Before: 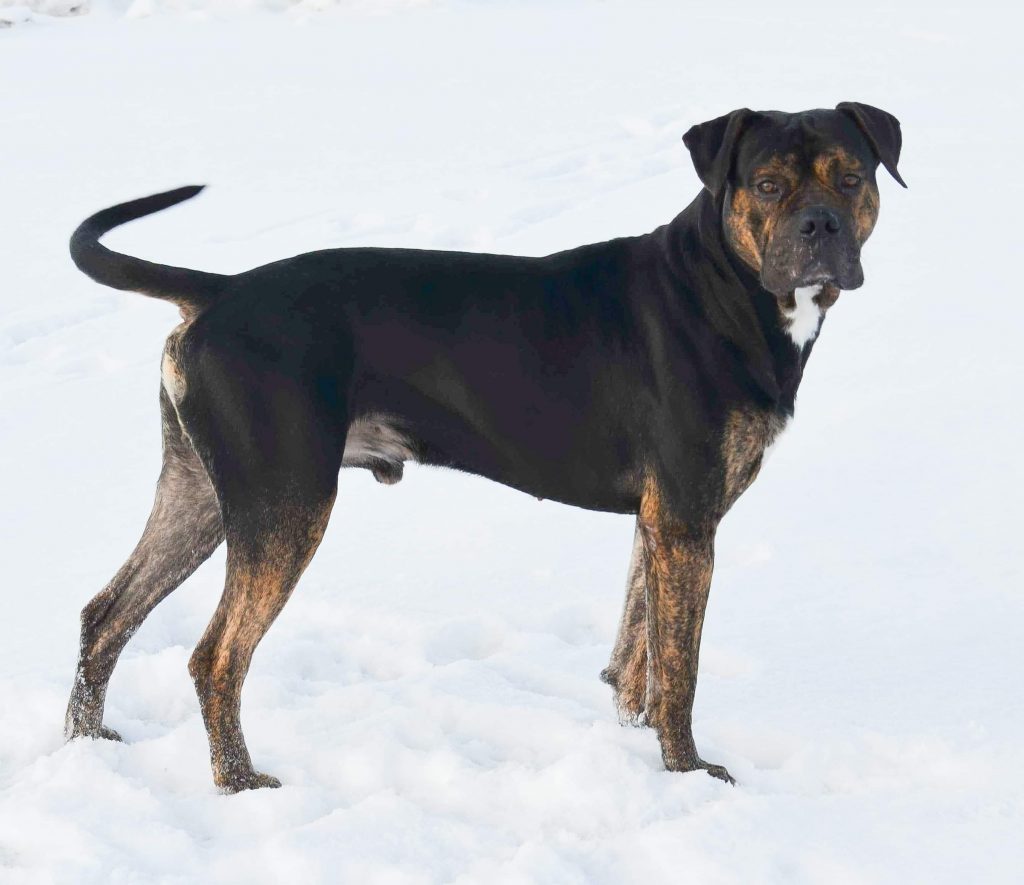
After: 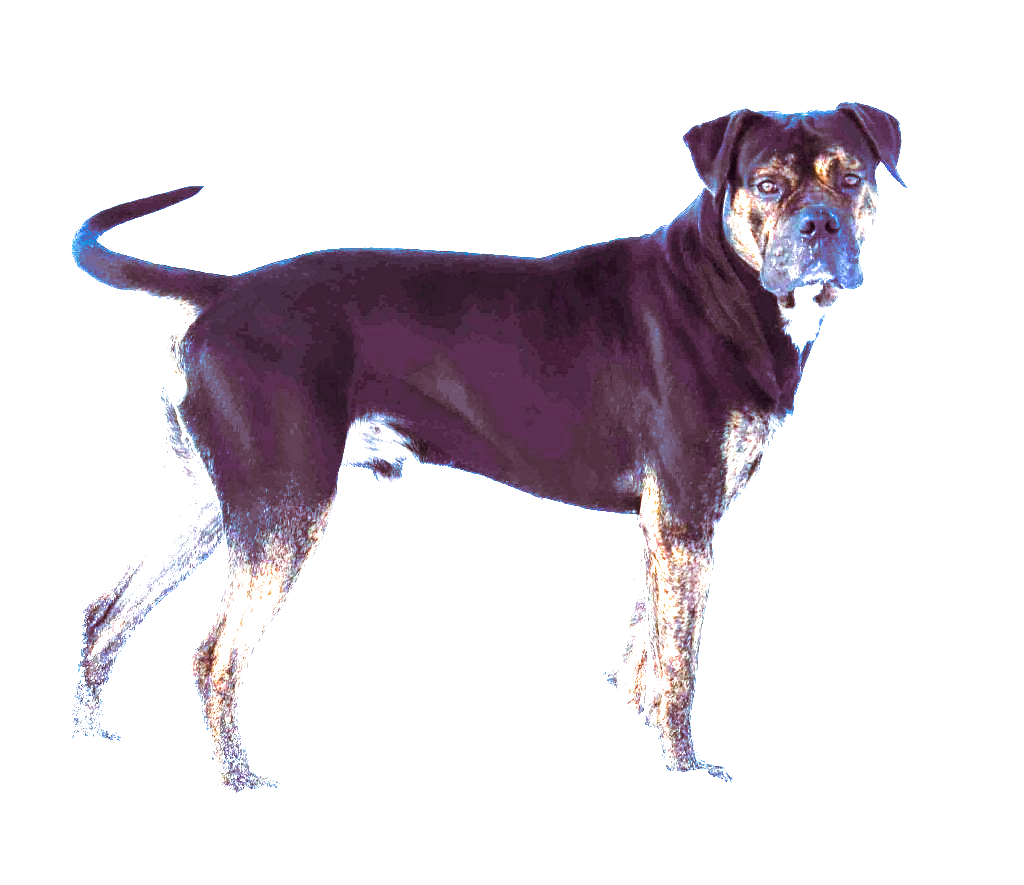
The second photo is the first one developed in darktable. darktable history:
tone equalizer: -8 EV -0.417 EV, -7 EV -0.389 EV, -6 EV -0.333 EV, -5 EV -0.222 EV, -3 EV 0.222 EV, -2 EV 0.333 EV, -1 EV 0.389 EV, +0 EV 0.417 EV, edges refinement/feathering 500, mask exposure compensation -1.57 EV, preserve details no
color calibration: illuminant custom, x 0.39, y 0.392, temperature 3856.94 K
color balance rgb: global offset › luminance -0.37%, perceptual saturation grading › highlights -17.77%, perceptual saturation grading › mid-tones 33.1%, perceptual saturation grading › shadows 50.52%, perceptual brilliance grading › highlights 20%, perceptual brilliance grading › mid-tones 20%, perceptual brilliance grading › shadows -20%, global vibrance 50%
color balance: contrast 10%
exposure: black level correction 0, exposure 1.45 EV, compensate exposure bias true, compensate highlight preservation false
split-toning: on, module defaults
white balance: red 1.009, blue 0.985
color correction: highlights a* -2.73, highlights b* -2.09, shadows a* 2.41, shadows b* 2.73
